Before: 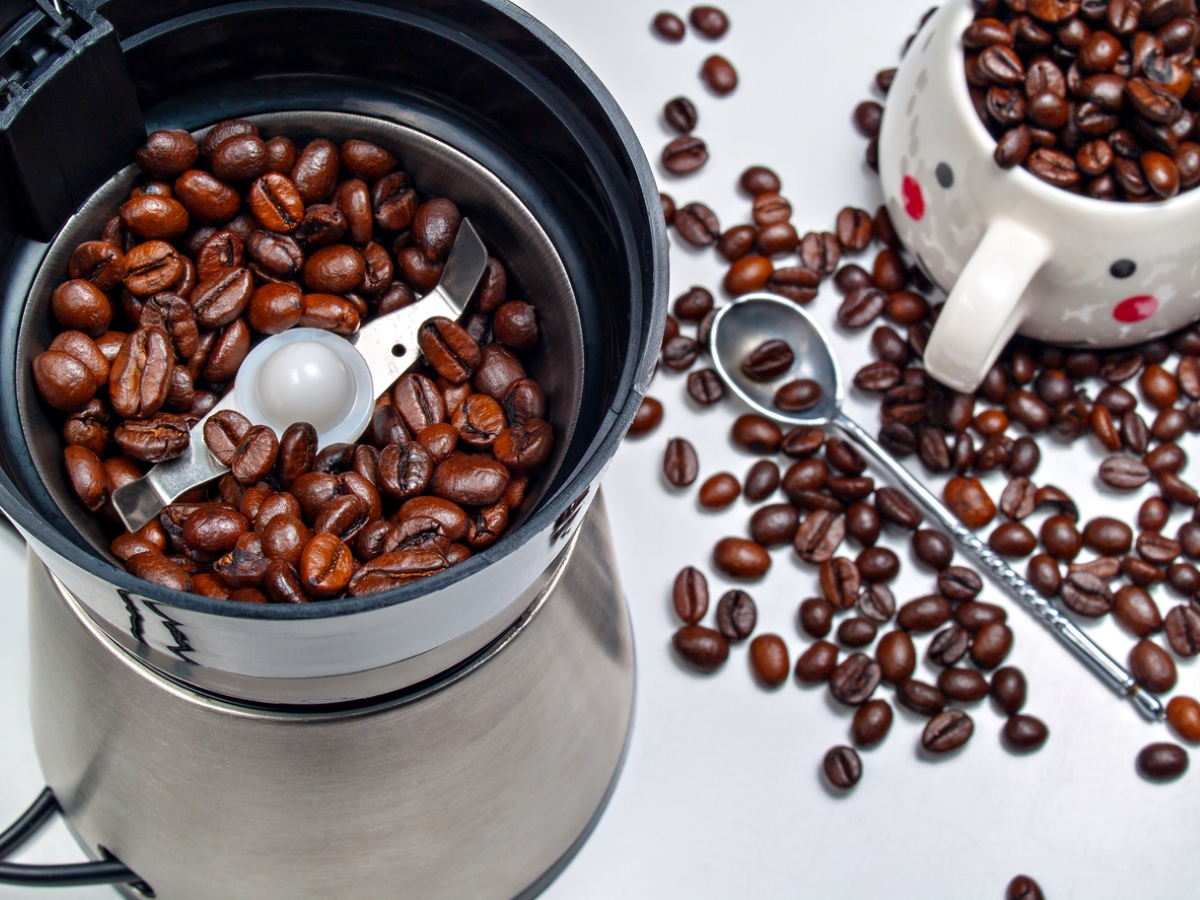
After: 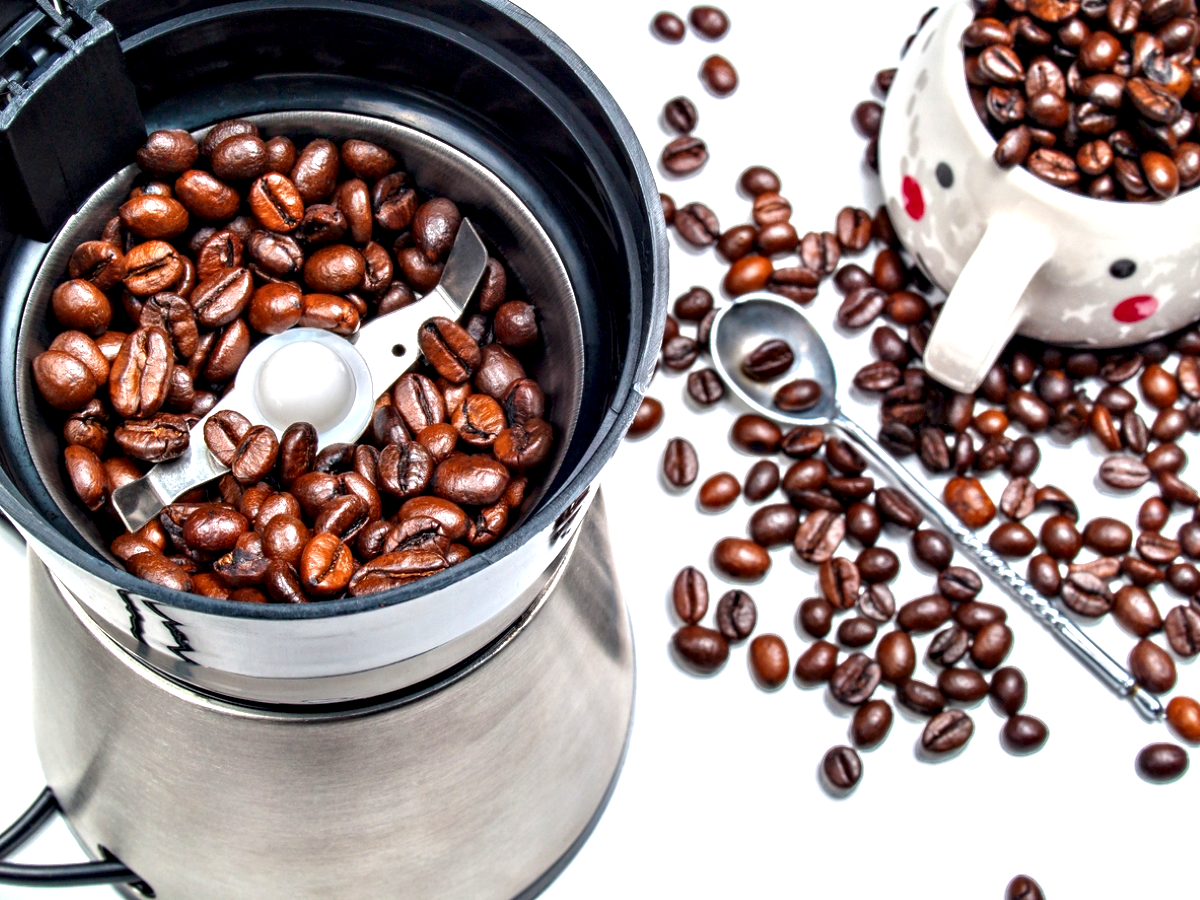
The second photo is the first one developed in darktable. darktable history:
contrast equalizer: y [[0.546, 0.552, 0.554, 0.554, 0.552, 0.546], [0.5 ×6], [0.5 ×6], [0 ×6], [0 ×6]]
local contrast: highlights 100%, shadows 100%, detail 120%, midtone range 0.2
exposure: exposure 0.785 EV, compensate highlight preservation false
